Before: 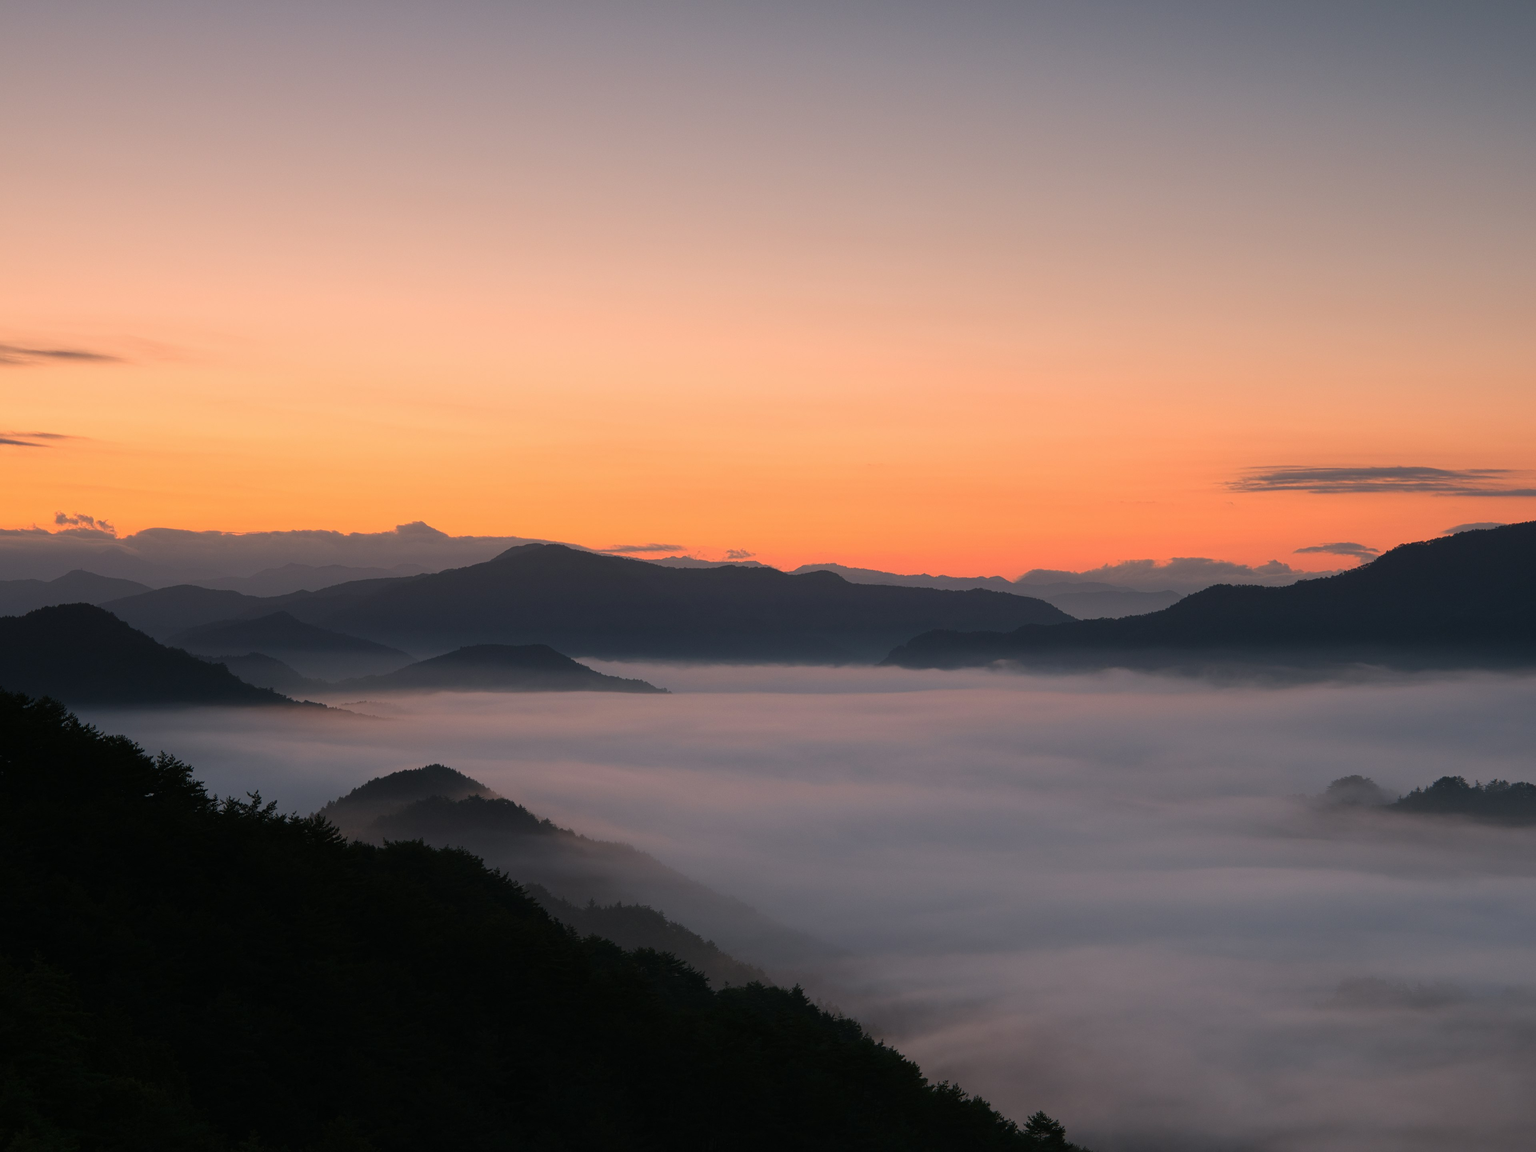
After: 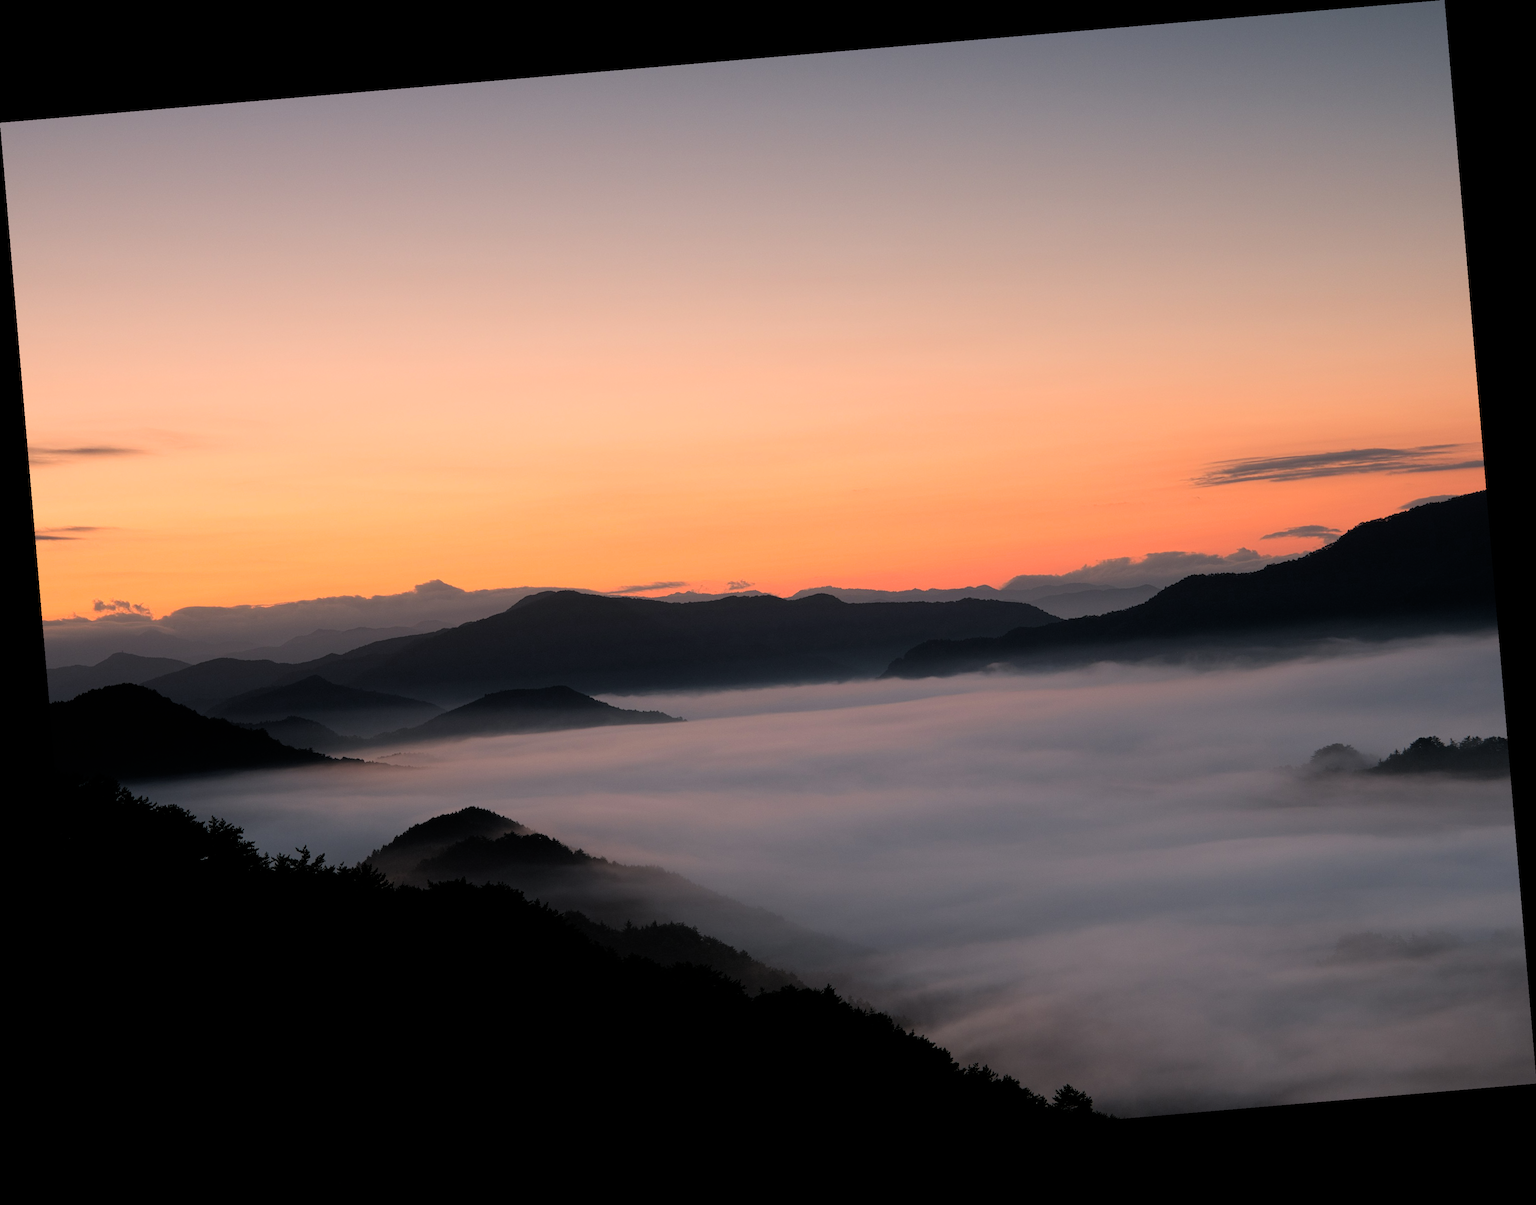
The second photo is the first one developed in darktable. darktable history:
filmic rgb: black relative exposure -4.93 EV, white relative exposure 2.84 EV, hardness 3.72
rotate and perspective: rotation -4.86°, automatic cropping off
exposure: compensate highlight preservation false
contrast brightness saturation: contrast 0.08, saturation 0.02
